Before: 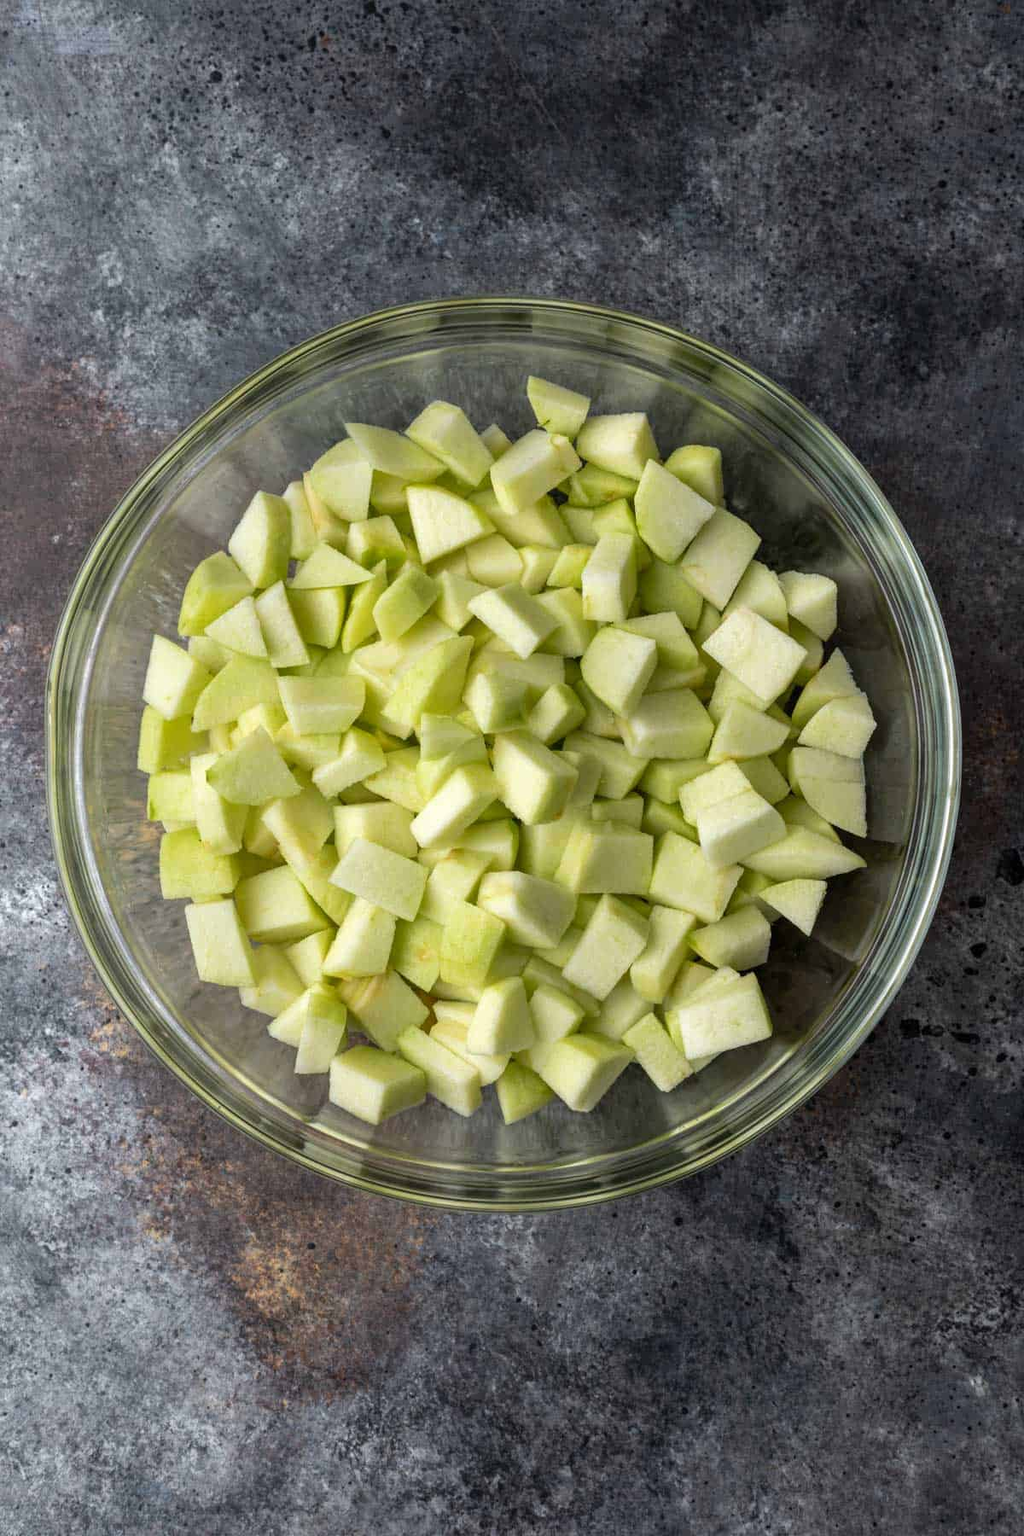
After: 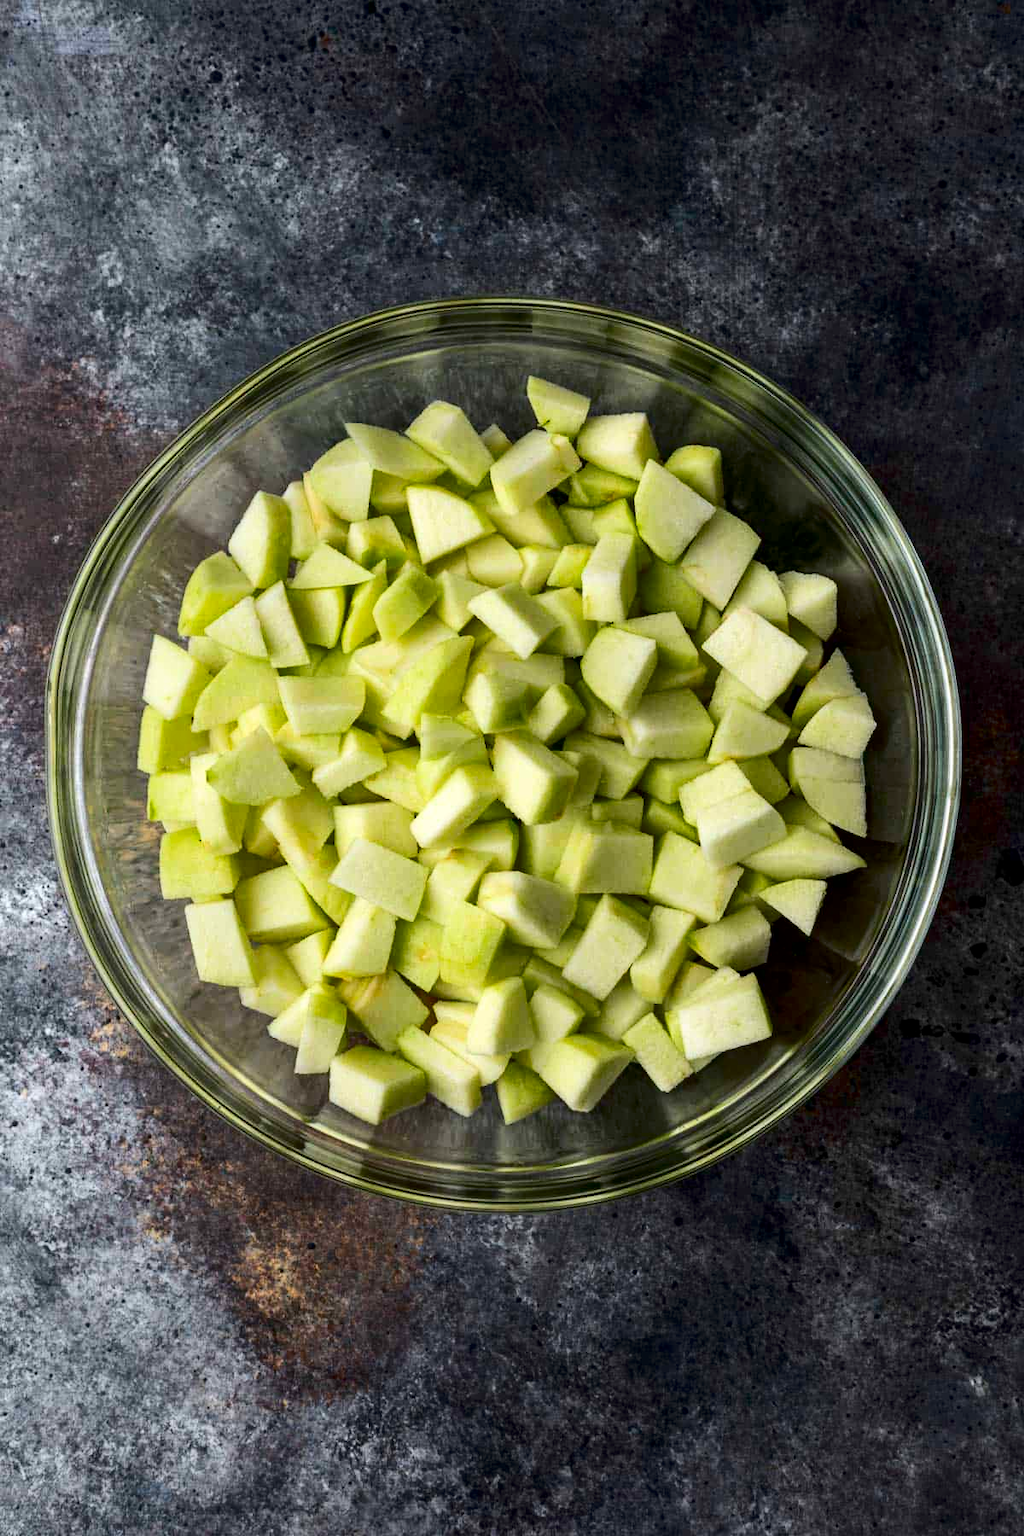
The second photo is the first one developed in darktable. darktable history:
exposure: black level correction 0.005, exposure 0.016 EV, compensate highlight preservation false
tone equalizer: edges refinement/feathering 500, mask exposure compensation -1.57 EV, preserve details guided filter
contrast brightness saturation: contrast 0.21, brightness -0.112, saturation 0.21
